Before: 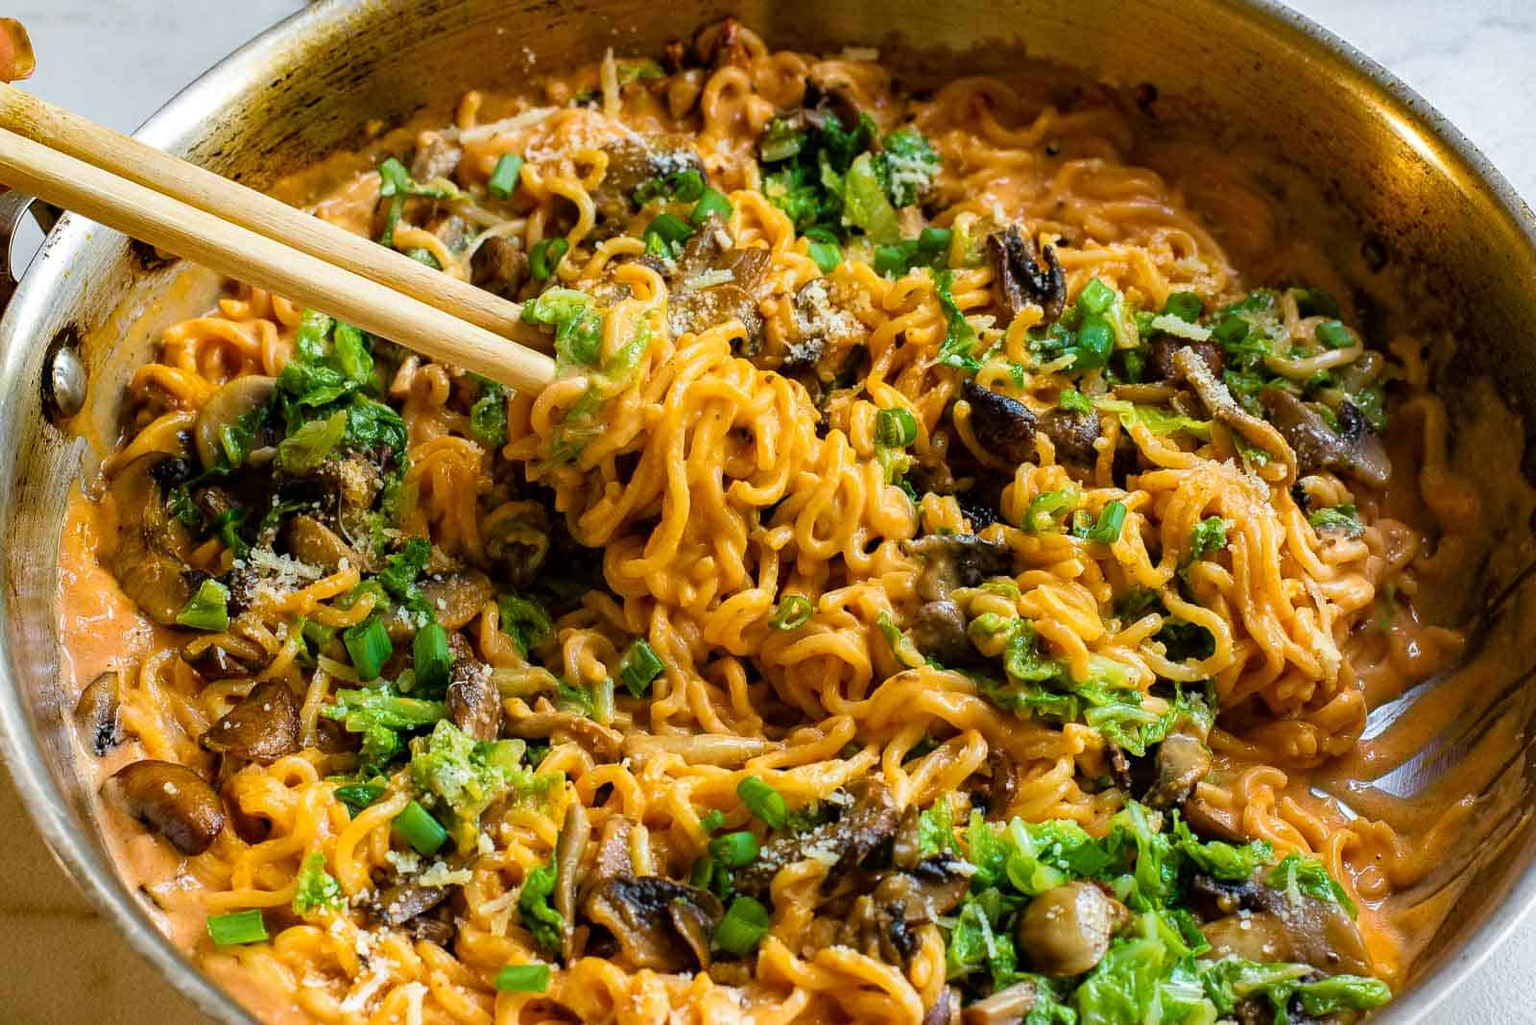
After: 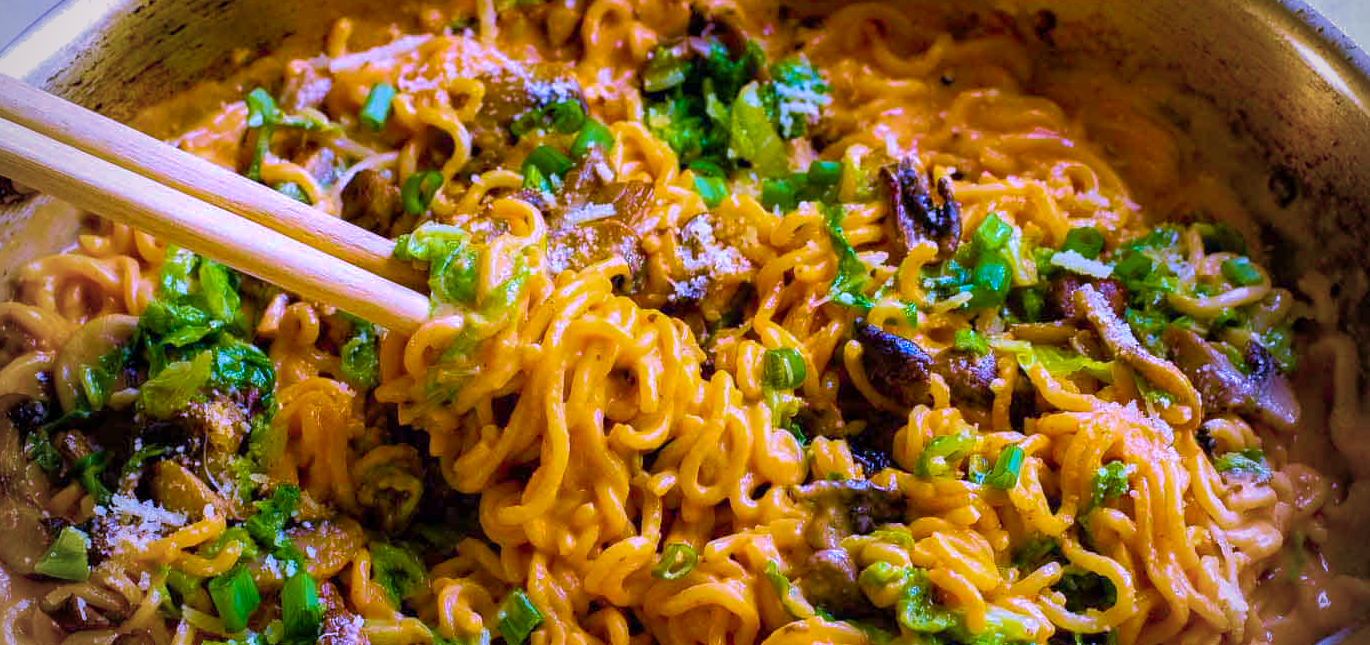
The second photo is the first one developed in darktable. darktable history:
white balance: red 0.98, blue 1.61
crop and rotate: left 9.345%, top 7.22%, right 4.982%, bottom 32.331%
shadows and highlights: on, module defaults
color balance rgb: perceptual saturation grading › global saturation 20%, perceptual saturation grading › highlights -25%, perceptual saturation grading › shadows 25%, global vibrance 50%
vignetting: fall-off start 71.74%
velvia: strength 21.76%
